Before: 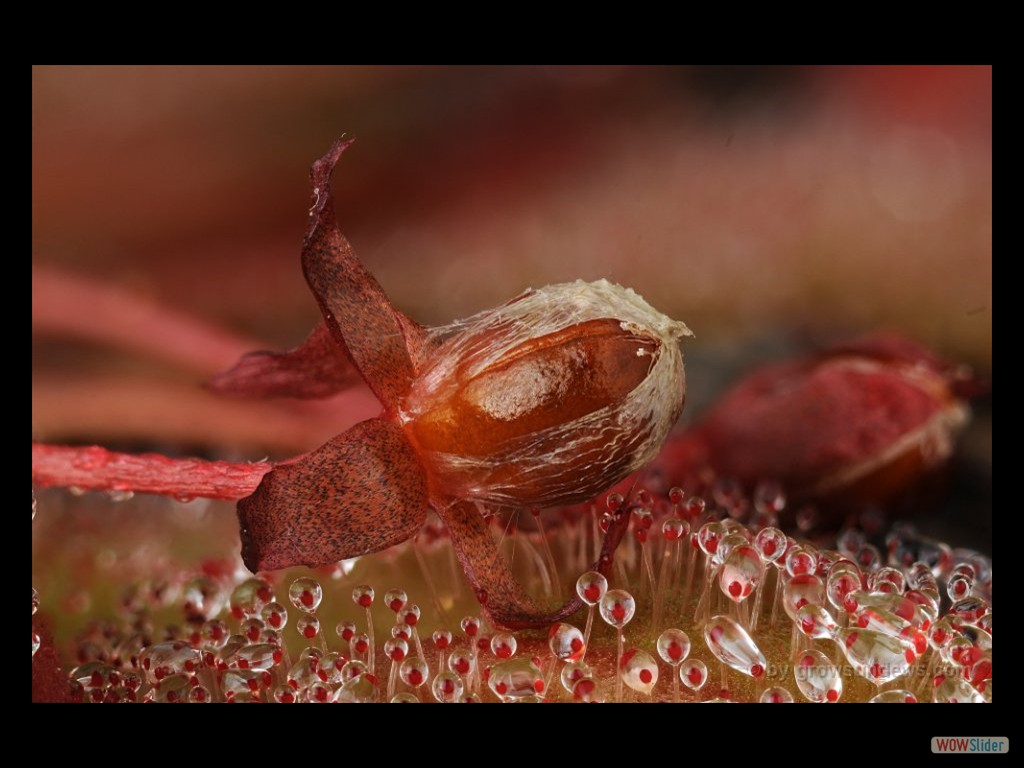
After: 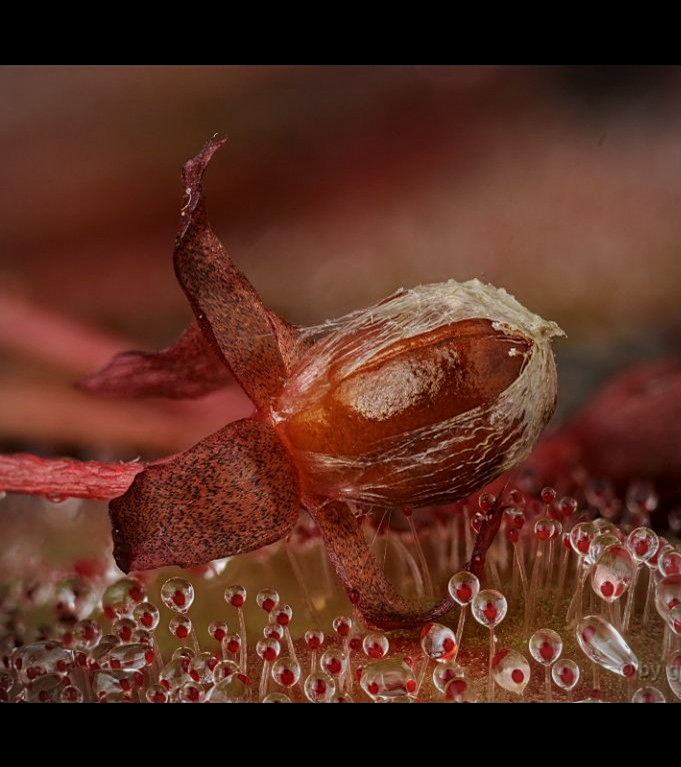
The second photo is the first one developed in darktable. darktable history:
local contrast: on, module defaults
vignetting: fall-off radius 61%
tone equalizer: -8 EV 0.243 EV, -7 EV 0.429 EV, -6 EV 0.429 EV, -5 EV 0.286 EV, -3 EV -0.256 EV, -2 EV -0.423 EV, -1 EV -0.425 EV, +0 EV -0.274 EV, smoothing diameter 24.95%, edges refinement/feathering 12.78, preserve details guided filter
crop and rotate: left 12.54%, right 20.932%
sharpen: amount 0.212
